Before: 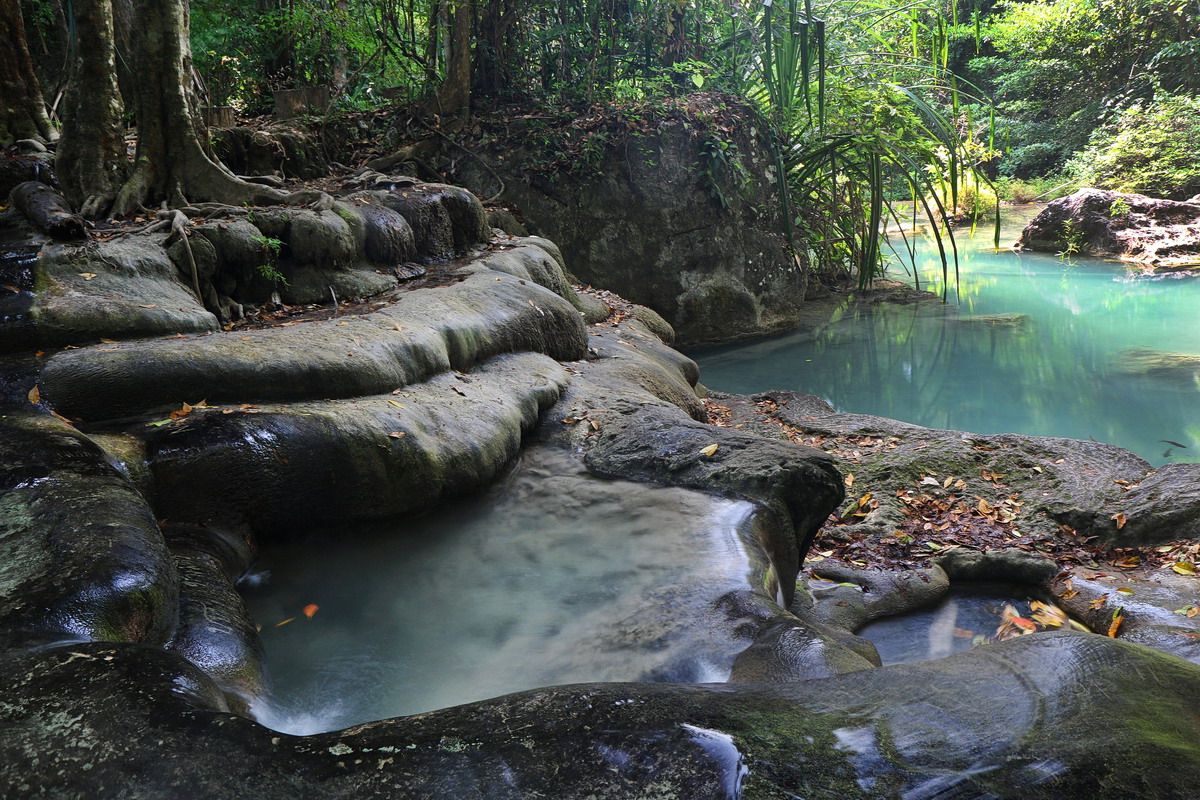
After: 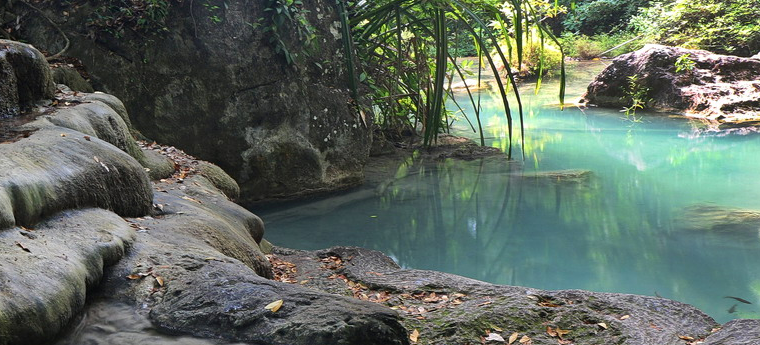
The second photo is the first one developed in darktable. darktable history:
crop: left 36.251%, top 18.013%, right 0.348%, bottom 38.81%
